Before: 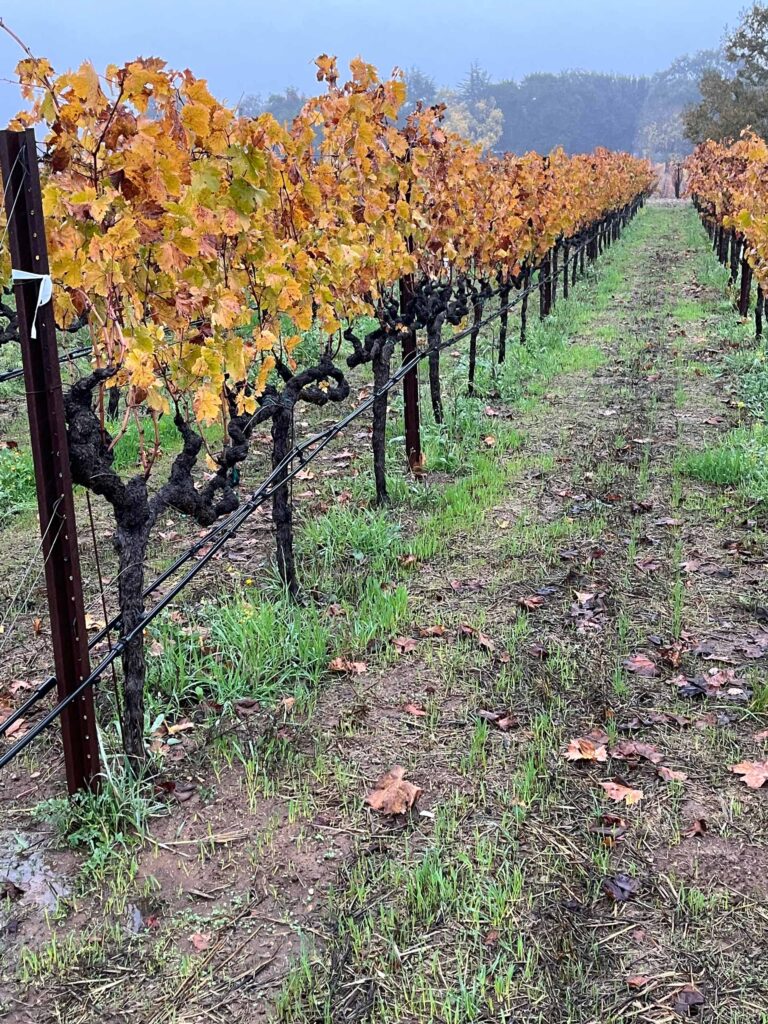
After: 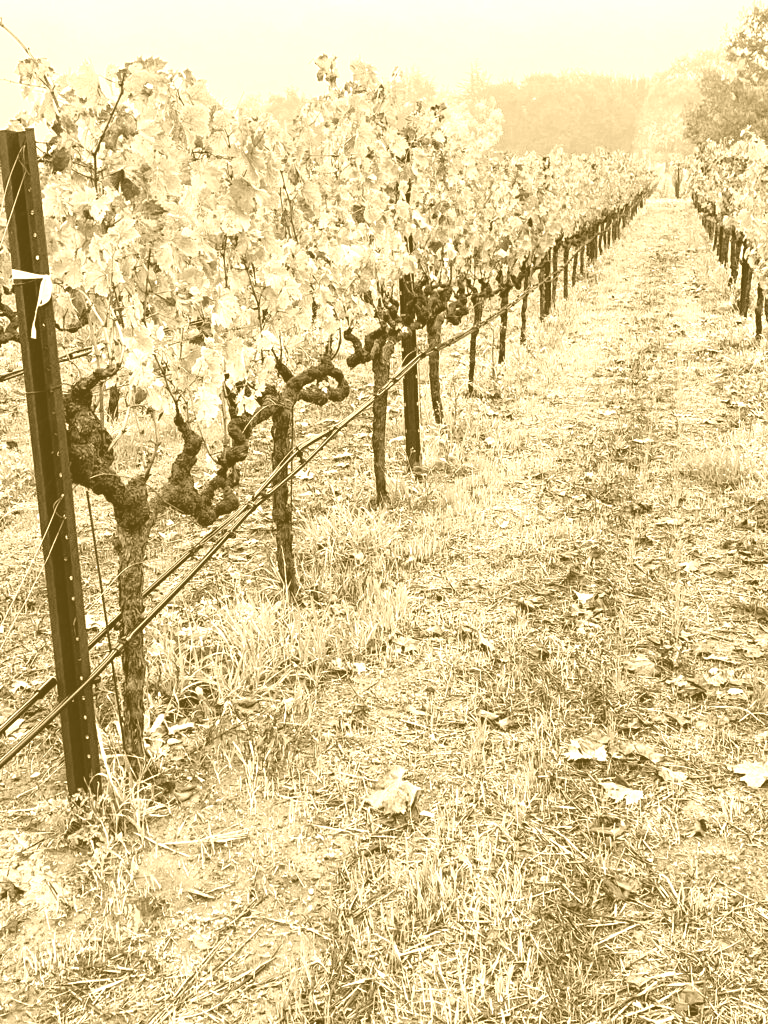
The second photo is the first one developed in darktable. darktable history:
colorize: hue 36°, source mix 100%
exposure: exposure 0.161 EV, compensate highlight preservation false
